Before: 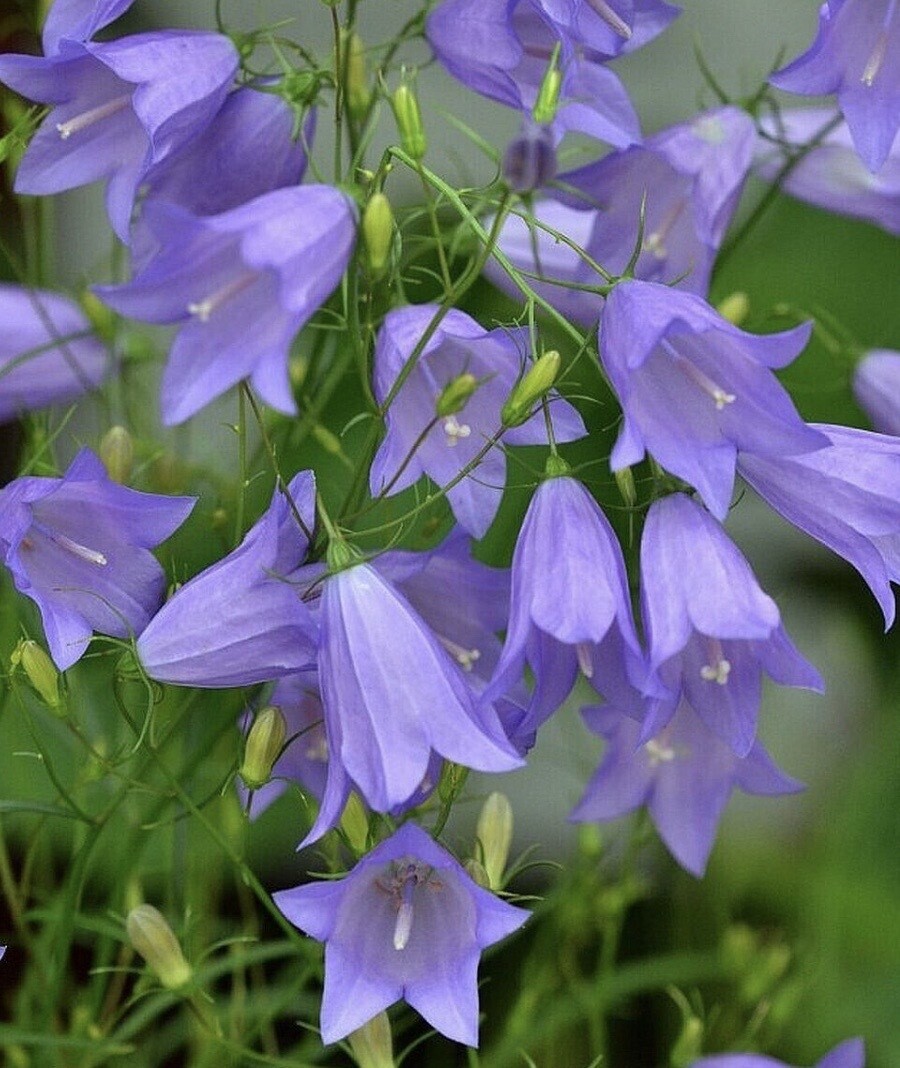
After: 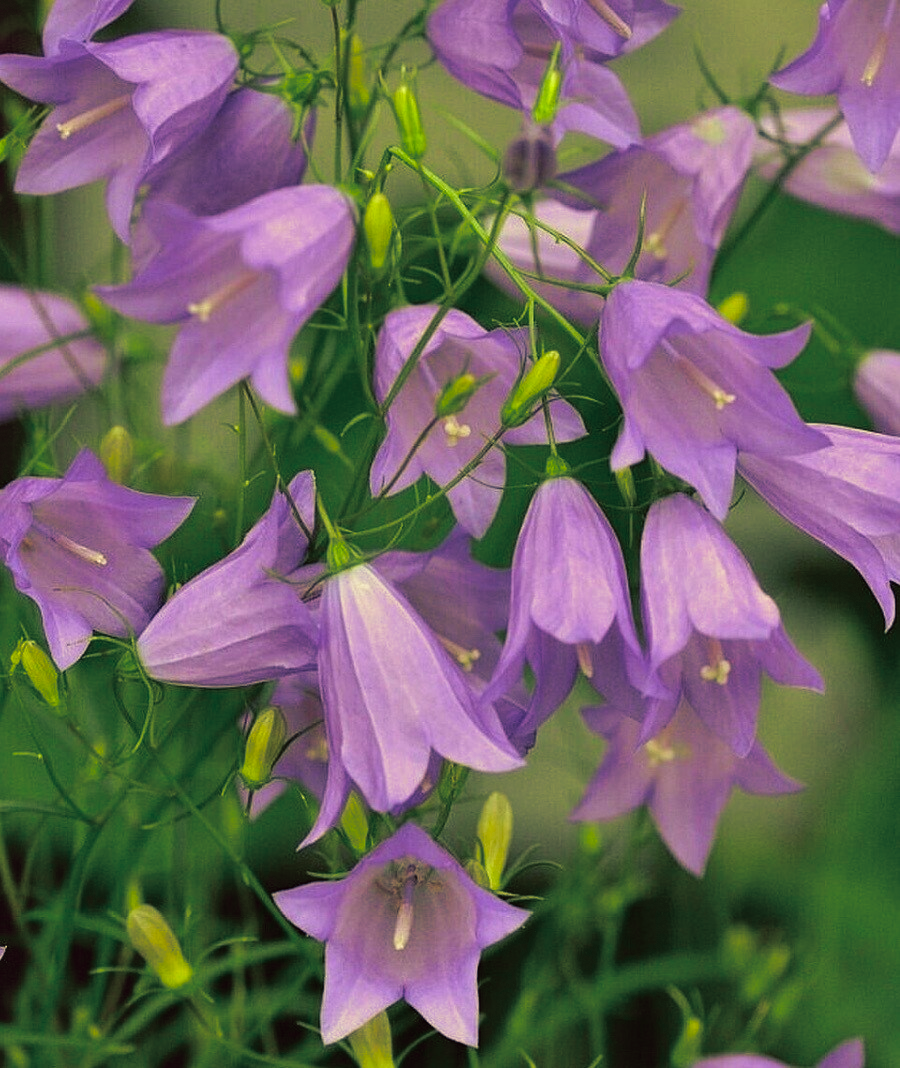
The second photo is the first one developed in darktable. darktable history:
split-toning: shadows › hue 216°, shadows › saturation 1, highlights › hue 57.6°, balance -33.4
color correction: highlights a* 0.162, highlights b* 29.53, shadows a* -0.162, shadows b* 21.09
velvia: on, module defaults
